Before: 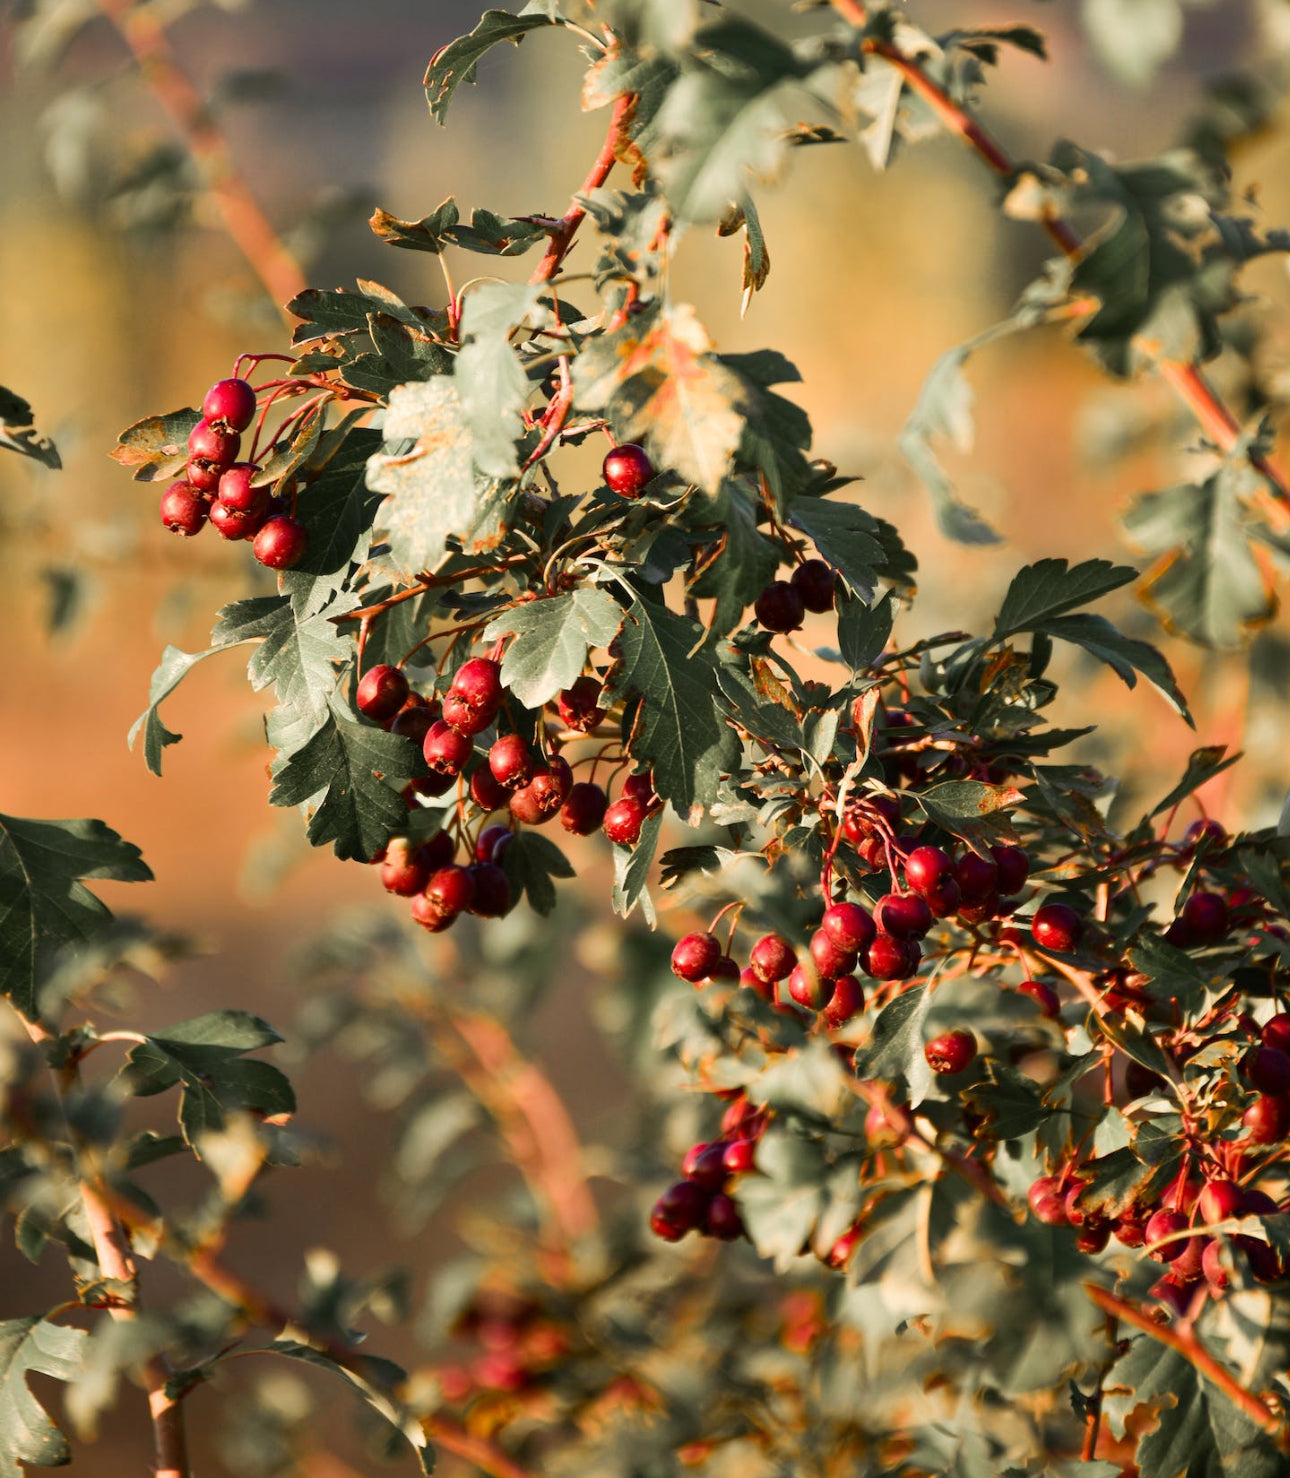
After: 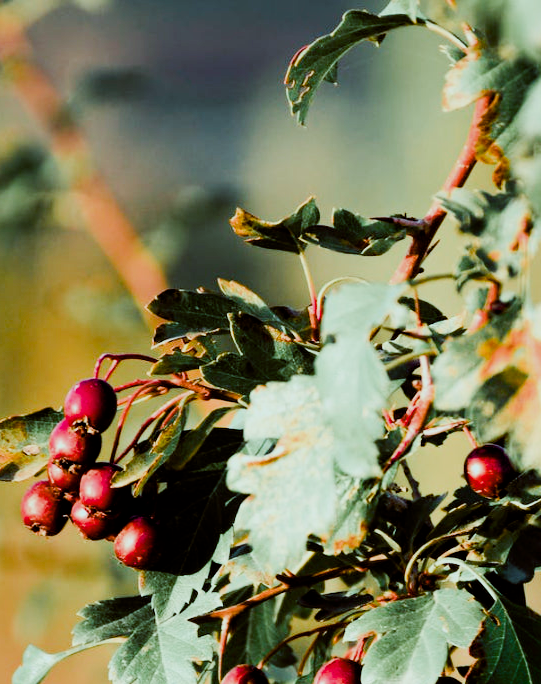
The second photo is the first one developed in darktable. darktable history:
filmic rgb: black relative exposure -6.98 EV, white relative exposure 5.63 EV, hardness 2.86
shadows and highlights: shadows -88.03, highlights -35.45, shadows color adjustment 99.15%, highlights color adjustment 0%, soften with gaussian
crop and rotate: left 10.817%, top 0.062%, right 47.194%, bottom 53.626%
color balance rgb: shadows lift › luminance -7.7%, shadows lift › chroma 2.13%, shadows lift › hue 200.79°, power › luminance -7.77%, power › chroma 2.27%, power › hue 220.69°, highlights gain › luminance 15.15%, highlights gain › chroma 4%, highlights gain › hue 209.35°, global offset › luminance -0.21%, global offset › chroma 0.27%, perceptual saturation grading › global saturation 24.42%, perceptual saturation grading › highlights -24.42%, perceptual saturation grading › mid-tones 24.42%, perceptual saturation grading › shadows 40%, perceptual brilliance grading › global brilliance -5%, perceptual brilliance grading › highlights 24.42%, perceptual brilliance grading › mid-tones 7%, perceptual brilliance grading › shadows -5%
